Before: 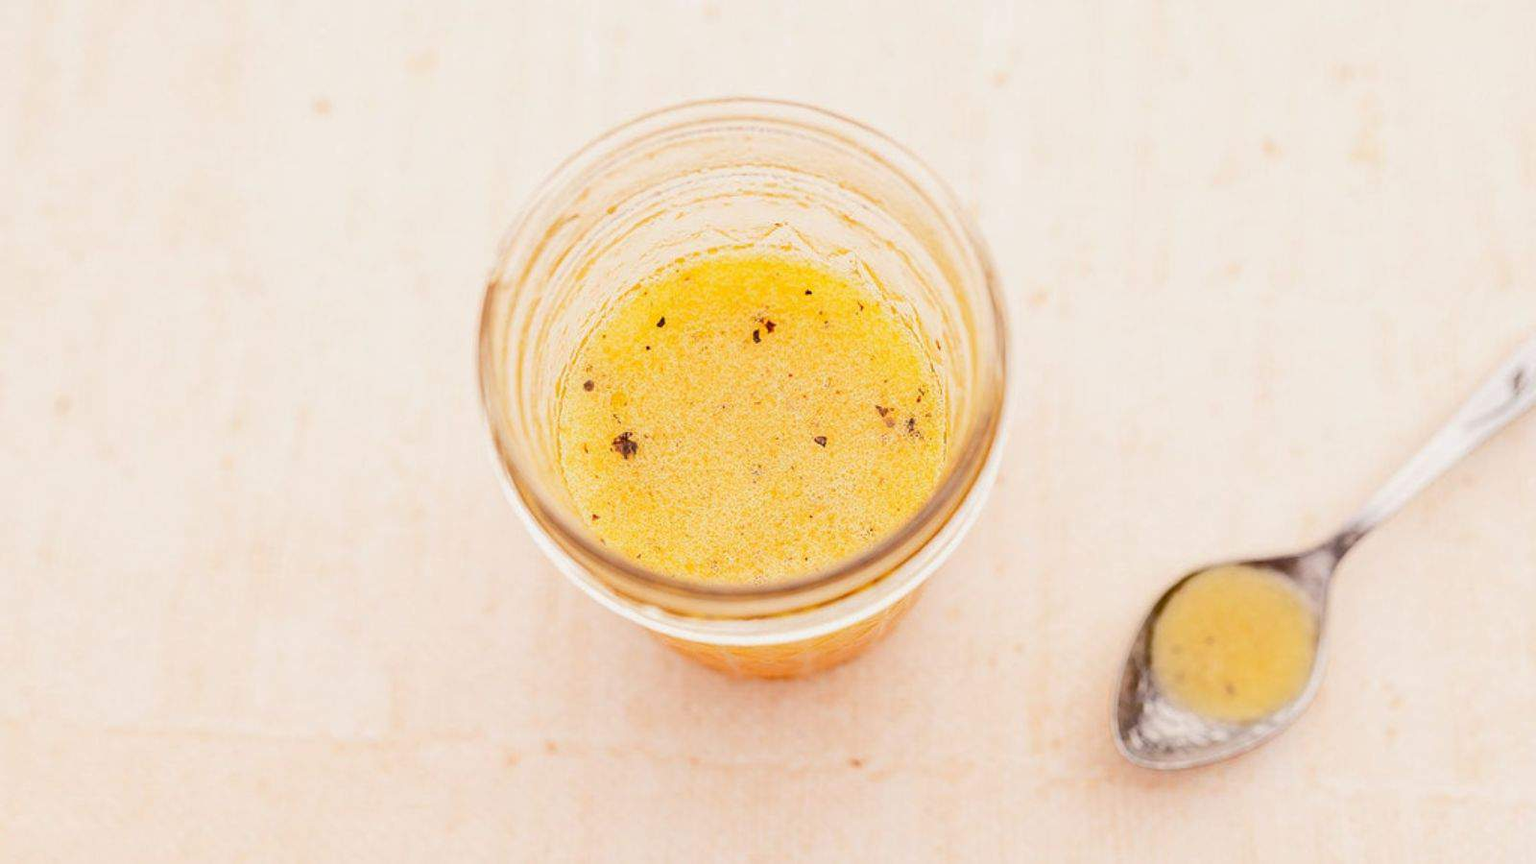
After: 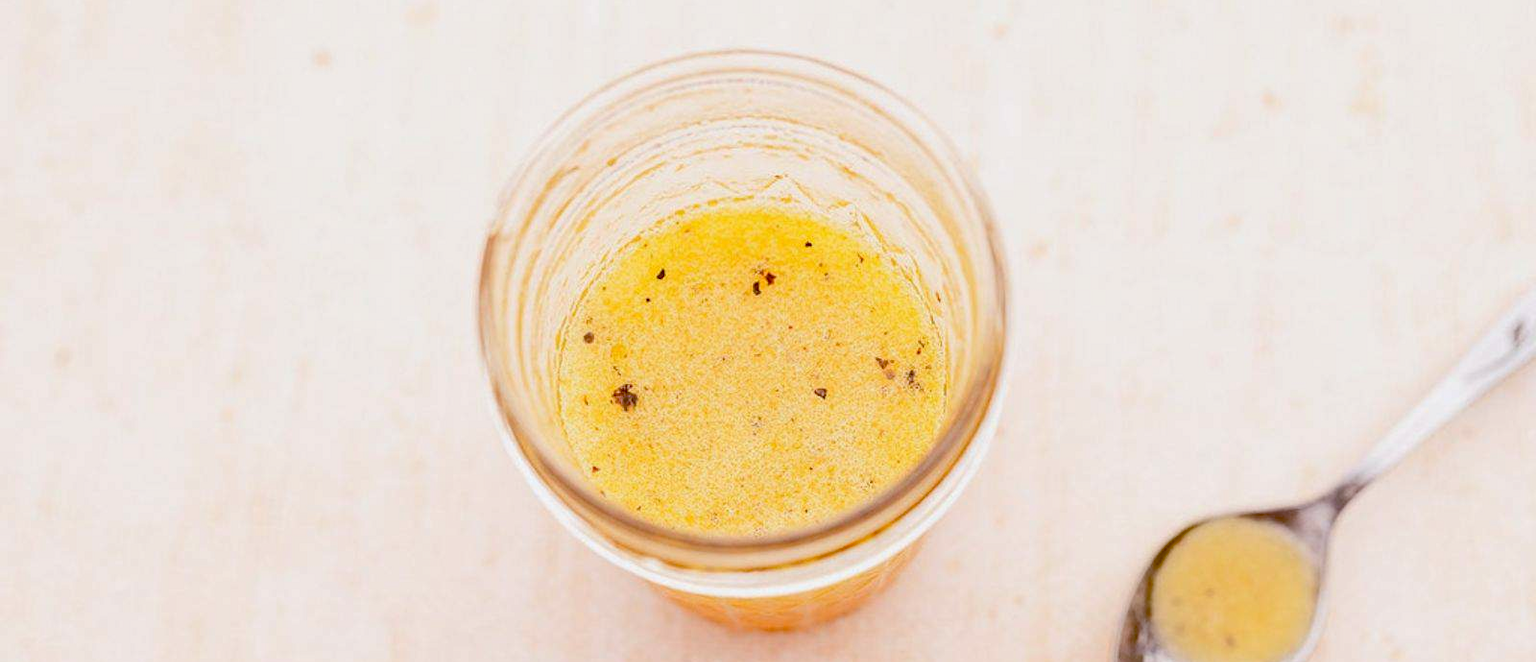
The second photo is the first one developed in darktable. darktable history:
crop: top 5.667%, bottom 17.637%
color balance: lift [1, 1.015, 1.004, 0.985], gamma [1, 0.958, 0.971, 1.042], gain [1, 0.956, 0.977, 1.044]
